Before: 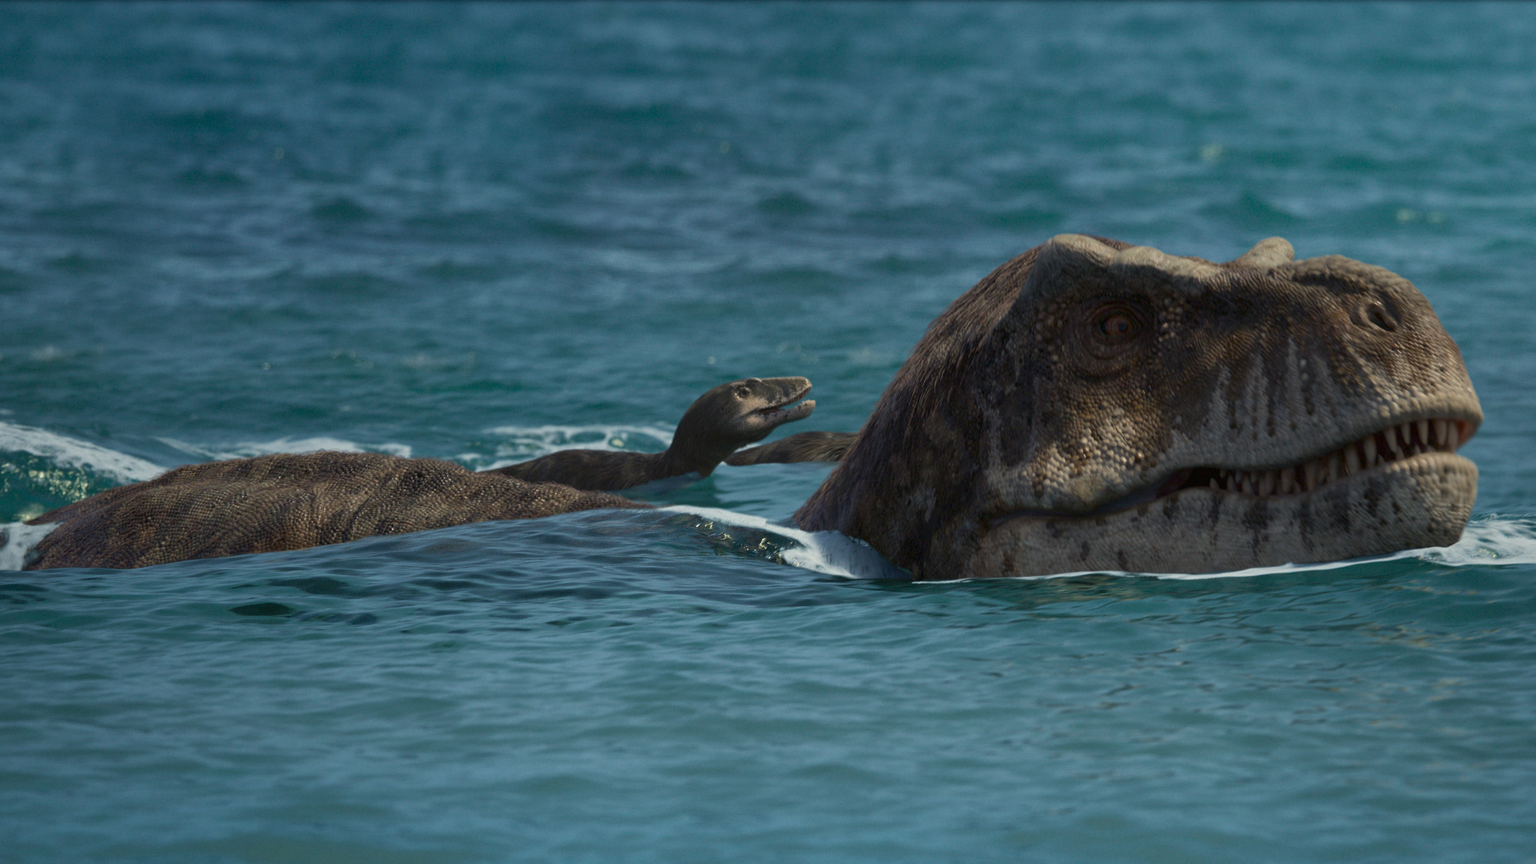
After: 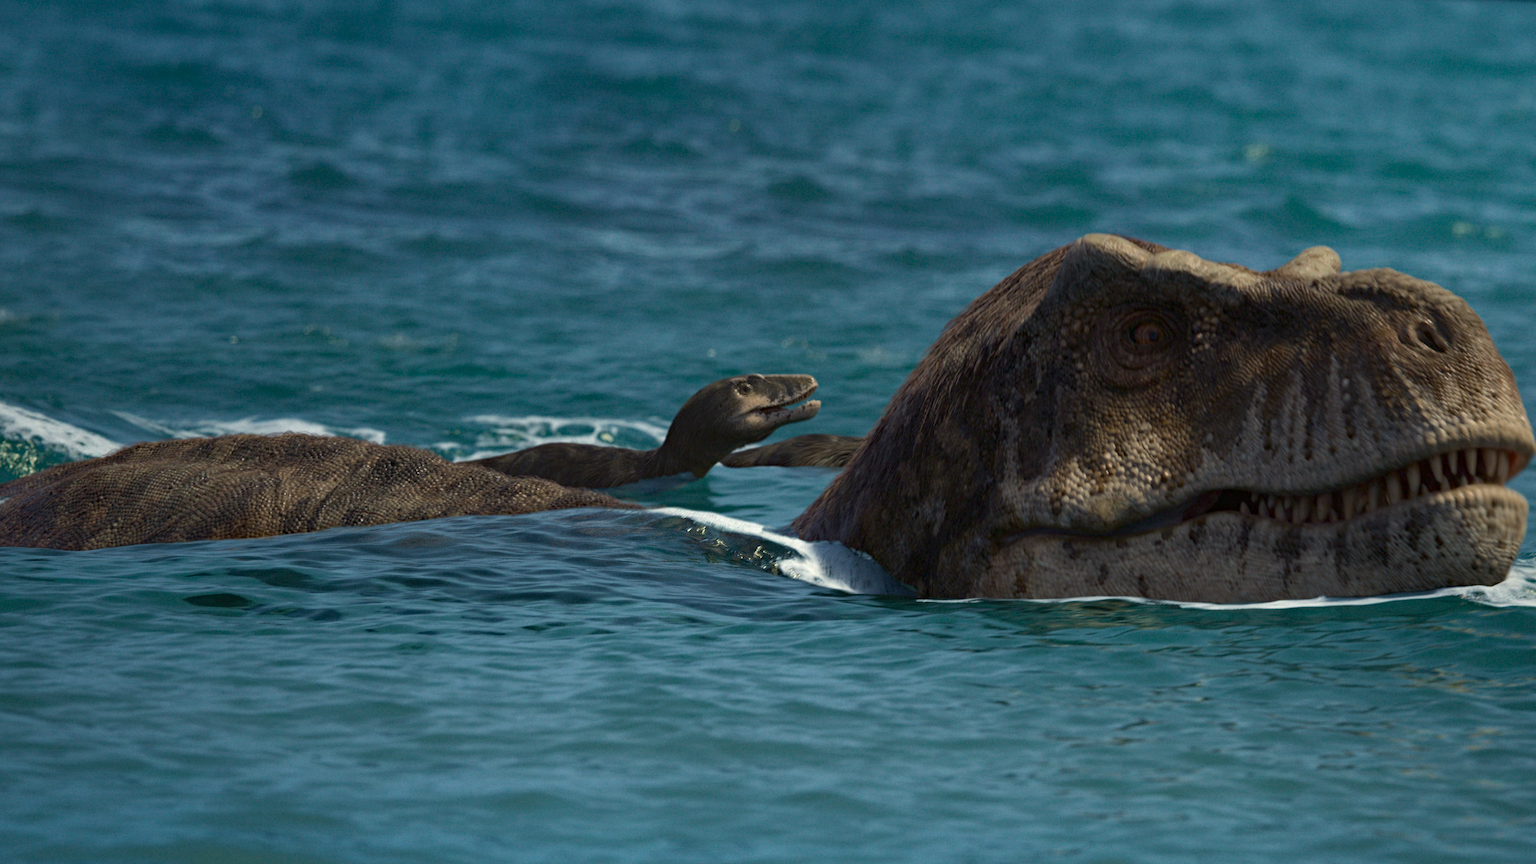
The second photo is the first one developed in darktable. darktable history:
haze removal: strength 0.29, distance 0.25, compatibility mode true, adaptive false
white balance: emerald 1
rgb levels: preserve colors max RGB
crop and rotate: angle -2.38°
